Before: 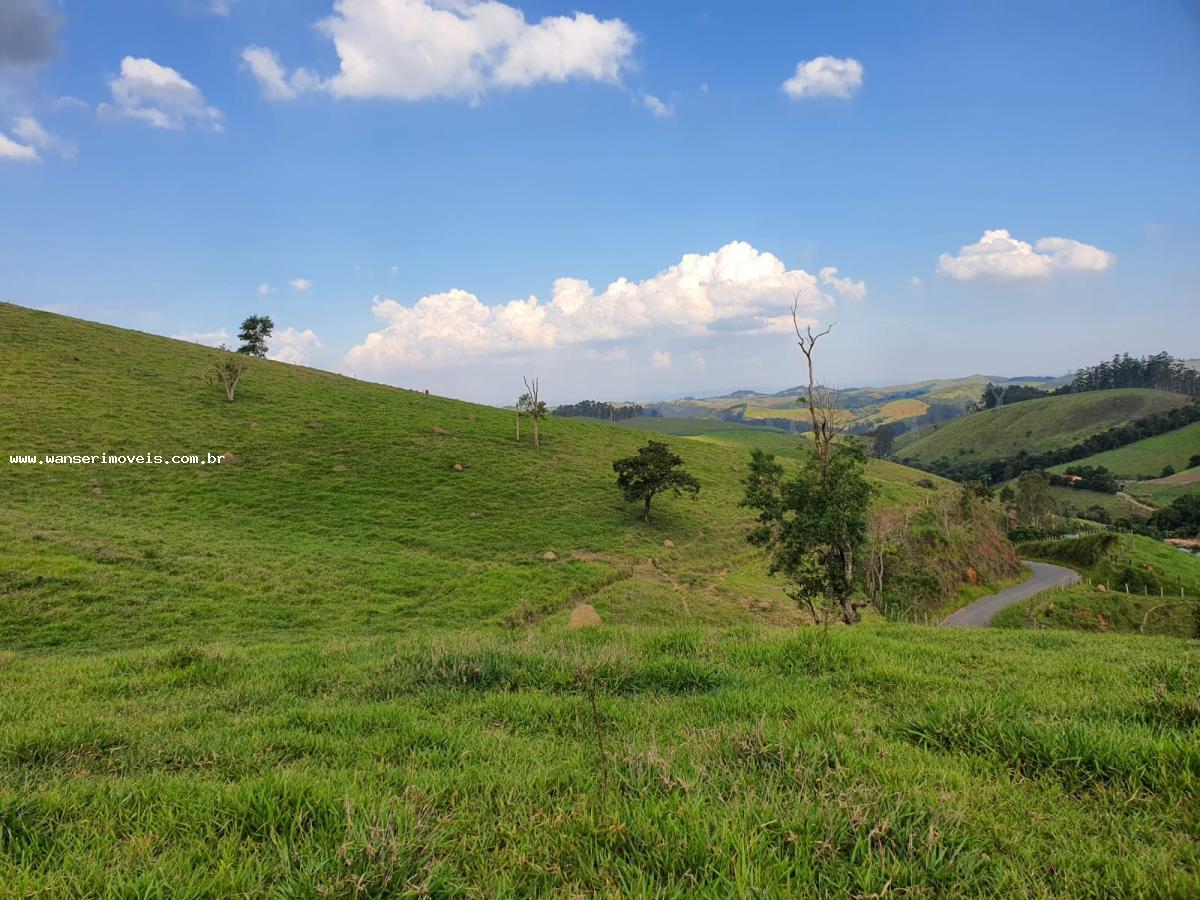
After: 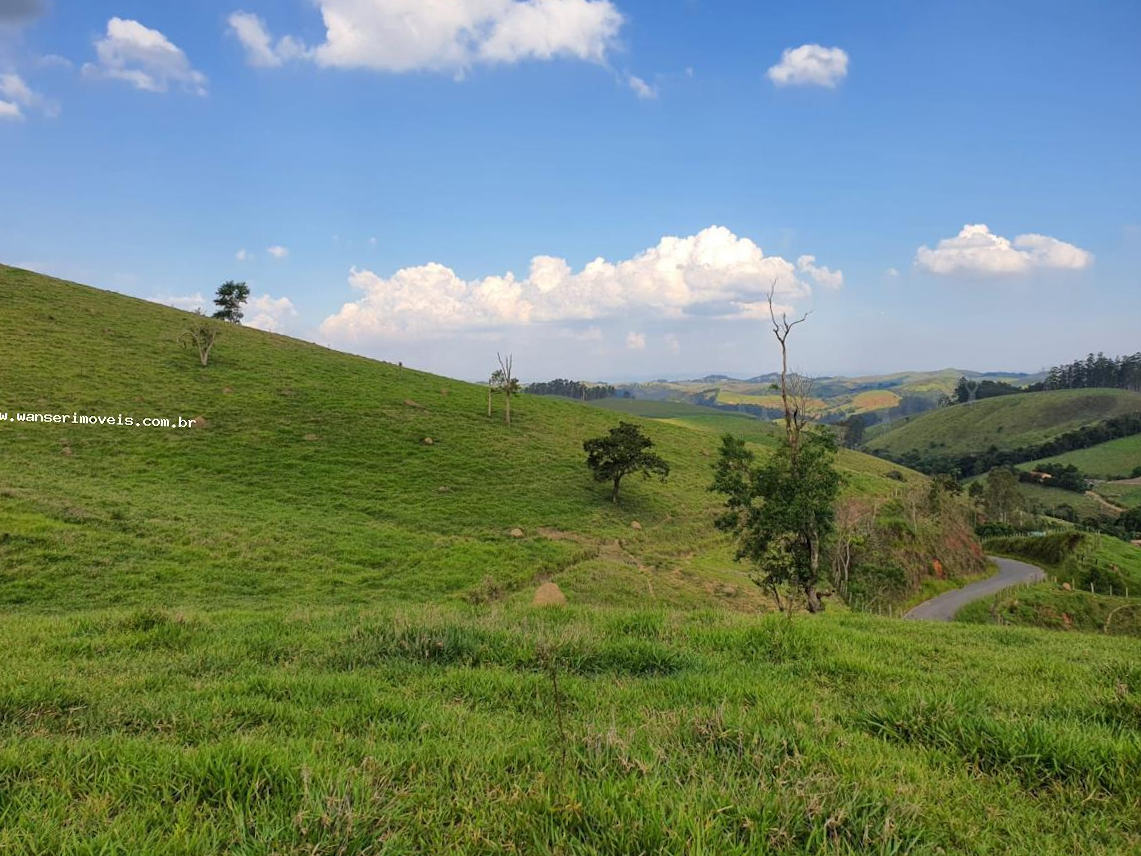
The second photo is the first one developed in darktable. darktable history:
crop and rotate: angle -2.23°
